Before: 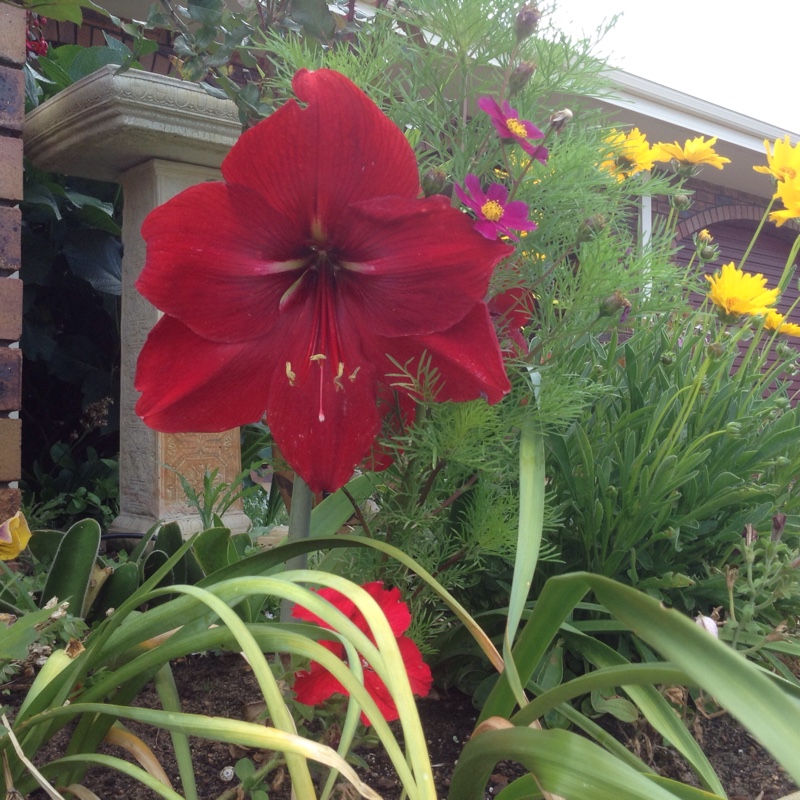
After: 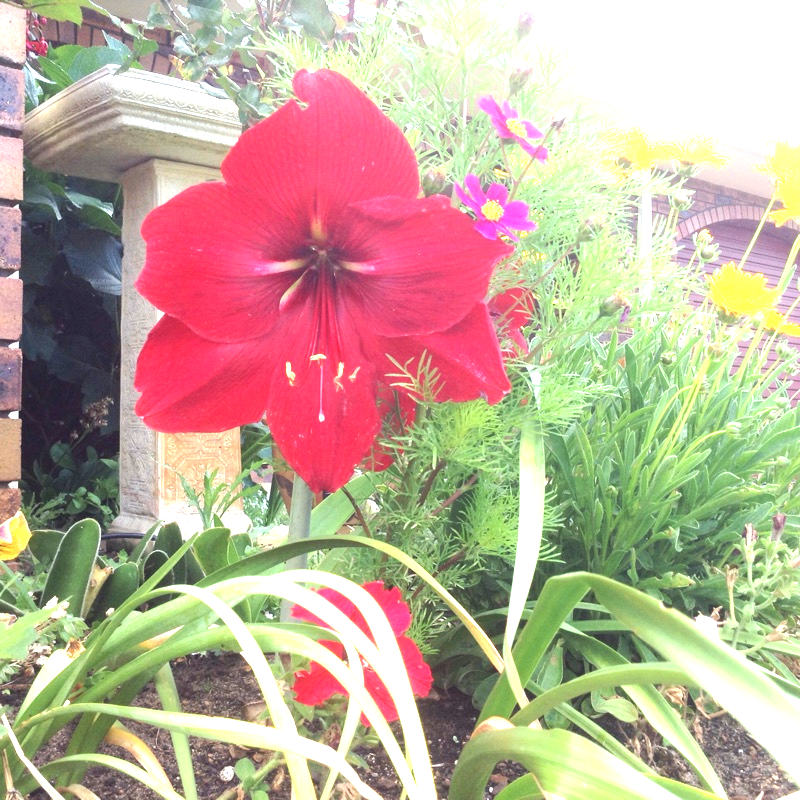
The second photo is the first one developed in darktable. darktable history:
exposure: black level correction 0, exposure 2.128 EV, compensate highlight preservation false
